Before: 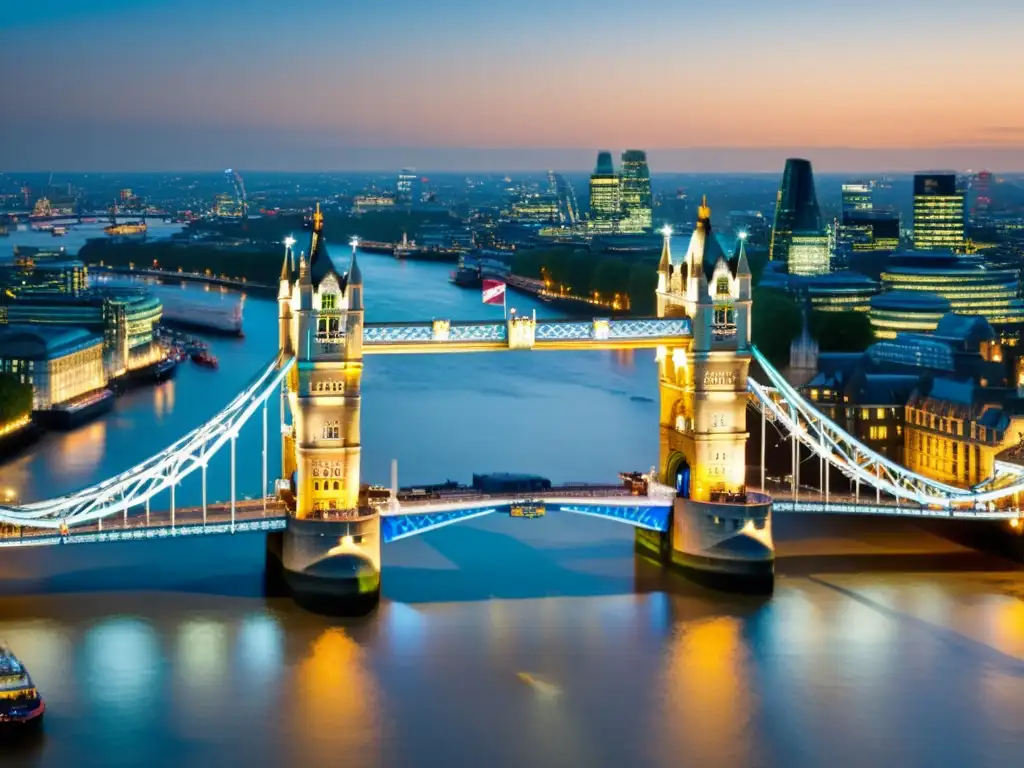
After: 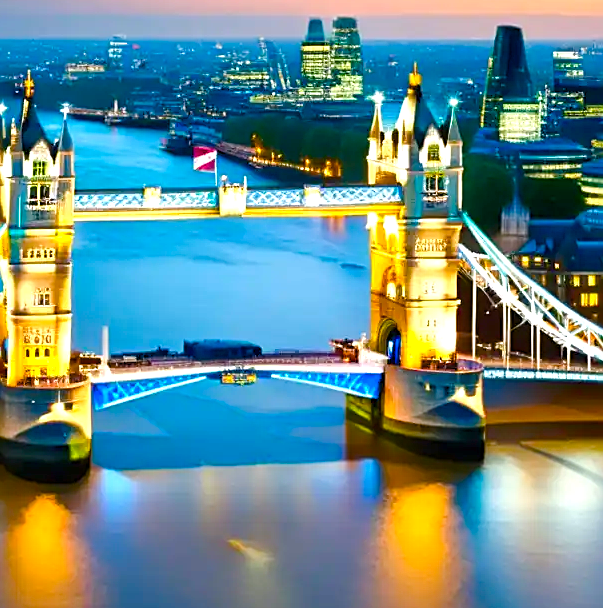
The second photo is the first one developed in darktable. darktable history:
exposure: black level correction 0, exposure 0.692 EV, compensate exposure bias true, compensate highlight preservation false
sharpen: on, module defaults
color balance rgb: highlights gain › chroma 0.297%, highlights gain › hue 332.66°, perceptual saturation grading › global saturation 34.849%, perceptual saturation grading › highlights -25.74%, perceptual saturation grading › shadows 49.501%, global vibrance 20%
crop and rotate: left 28.276%, top 17.407%, right 12.817%, bottom 3.386%
